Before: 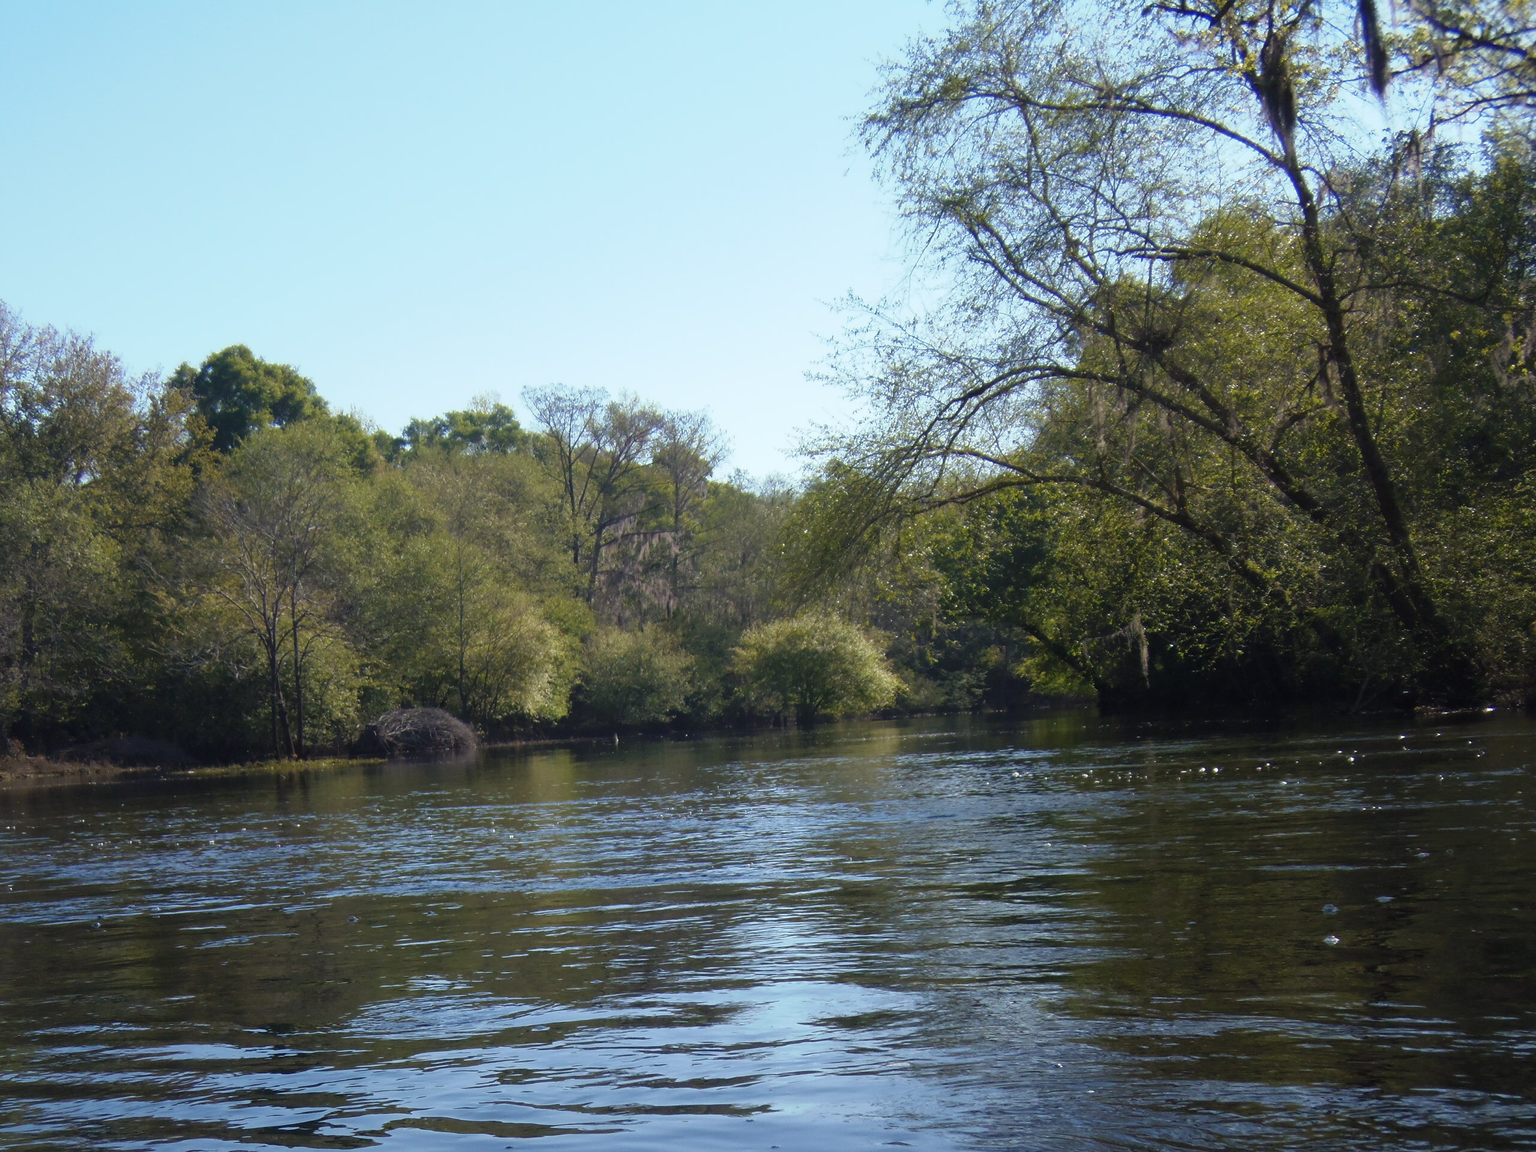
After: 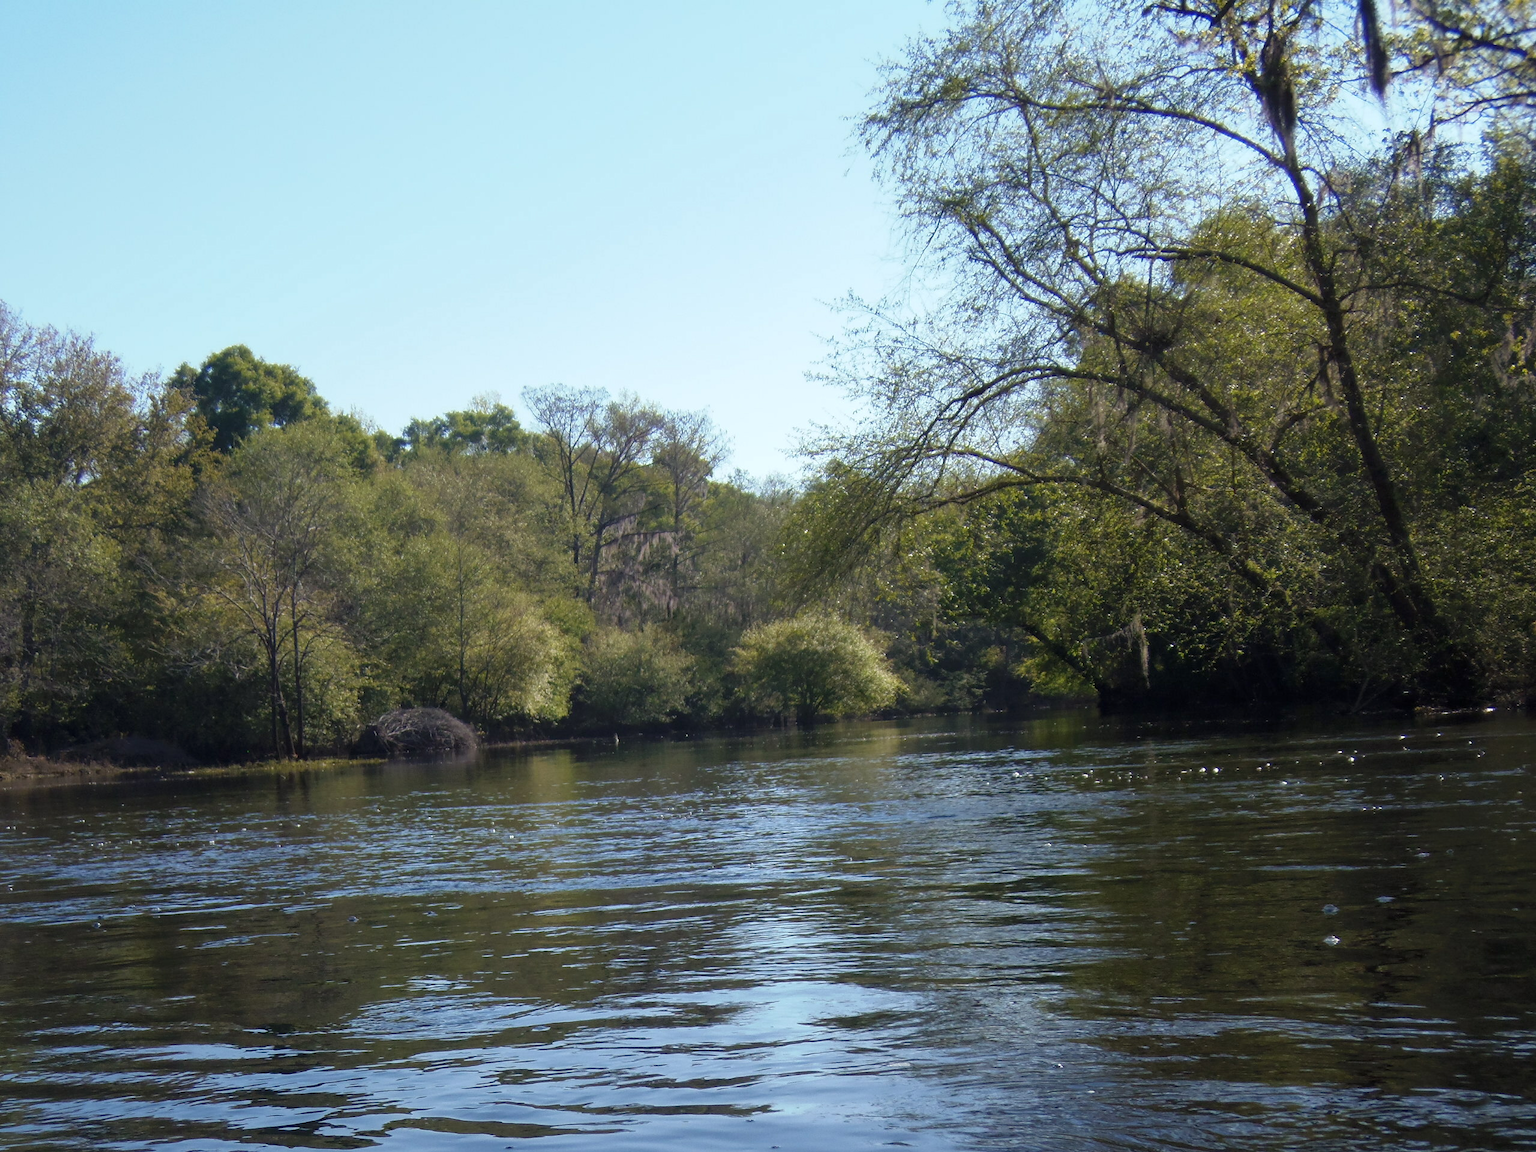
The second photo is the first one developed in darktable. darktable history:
local contrast: highlights 100%, shadows 98%, detail 120%, midtone range 0.2
